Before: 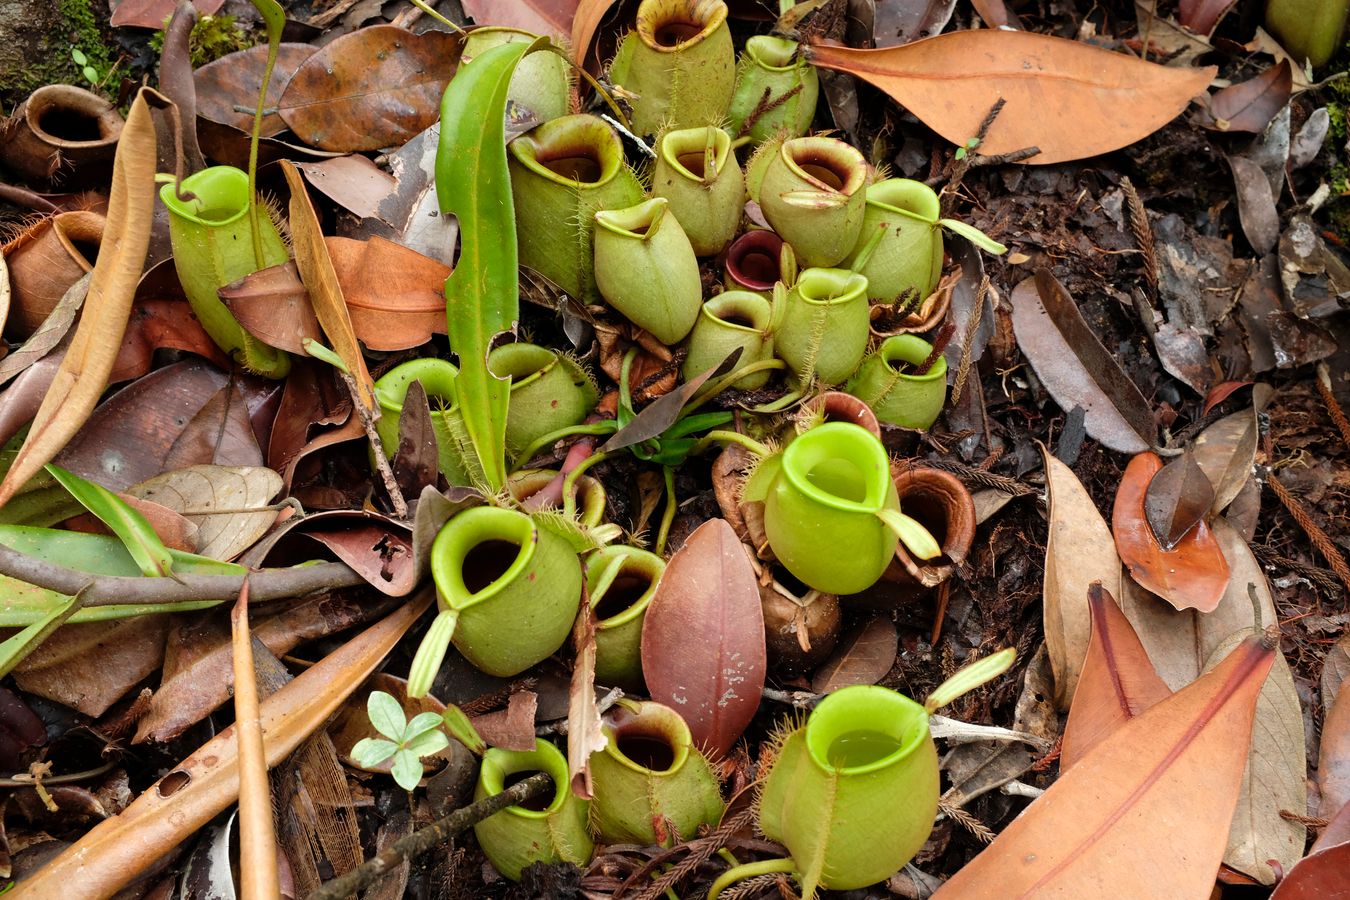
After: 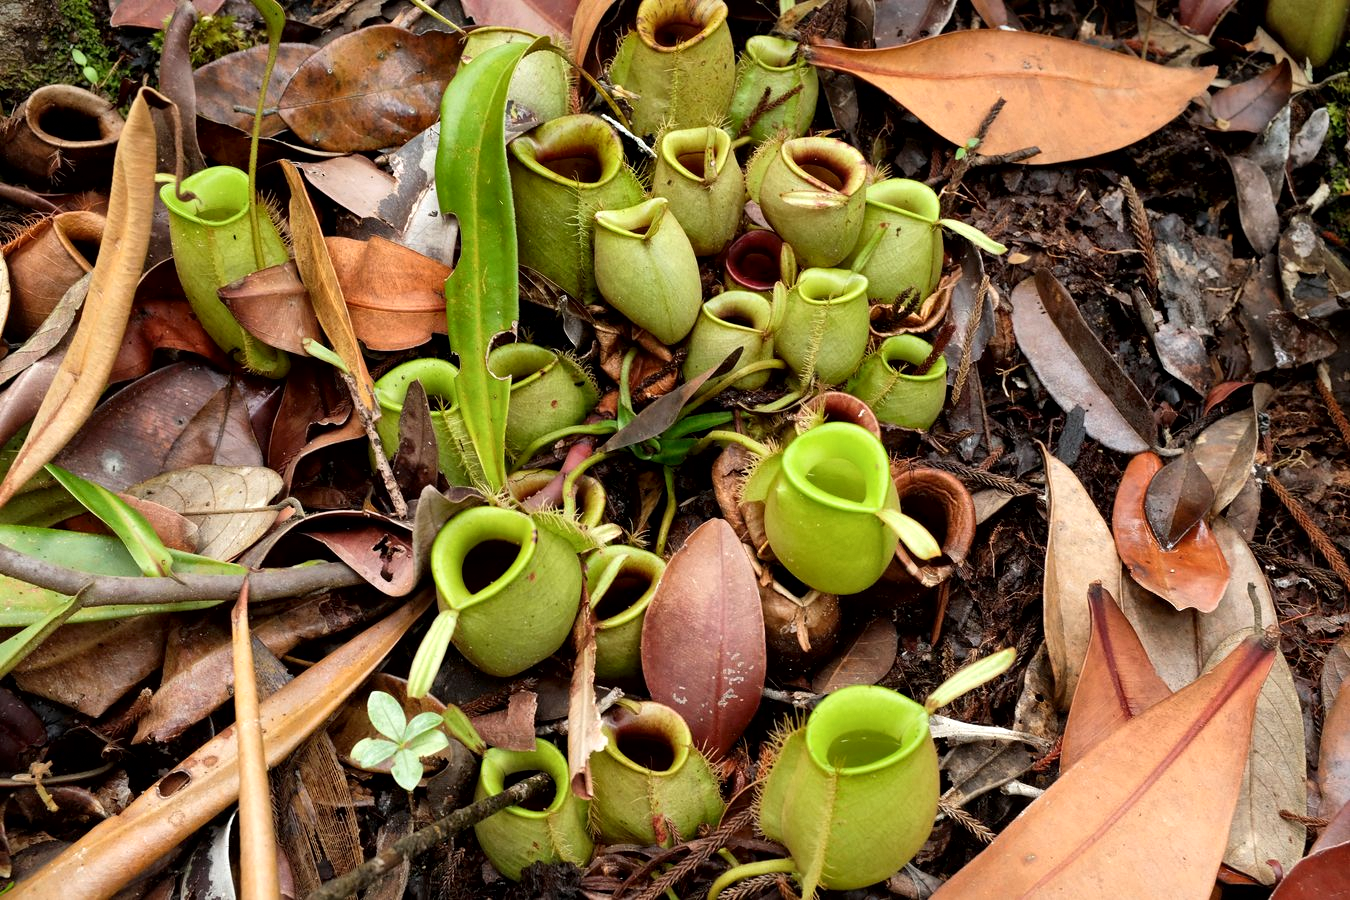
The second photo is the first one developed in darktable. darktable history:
local contrast: mode bilateral grid, contrast 25, coarseness 60, detail 151%, midtone range 0.2
grain: coarseness 0.81 ISO, strength 1.34%, mid-tones bias 0%
